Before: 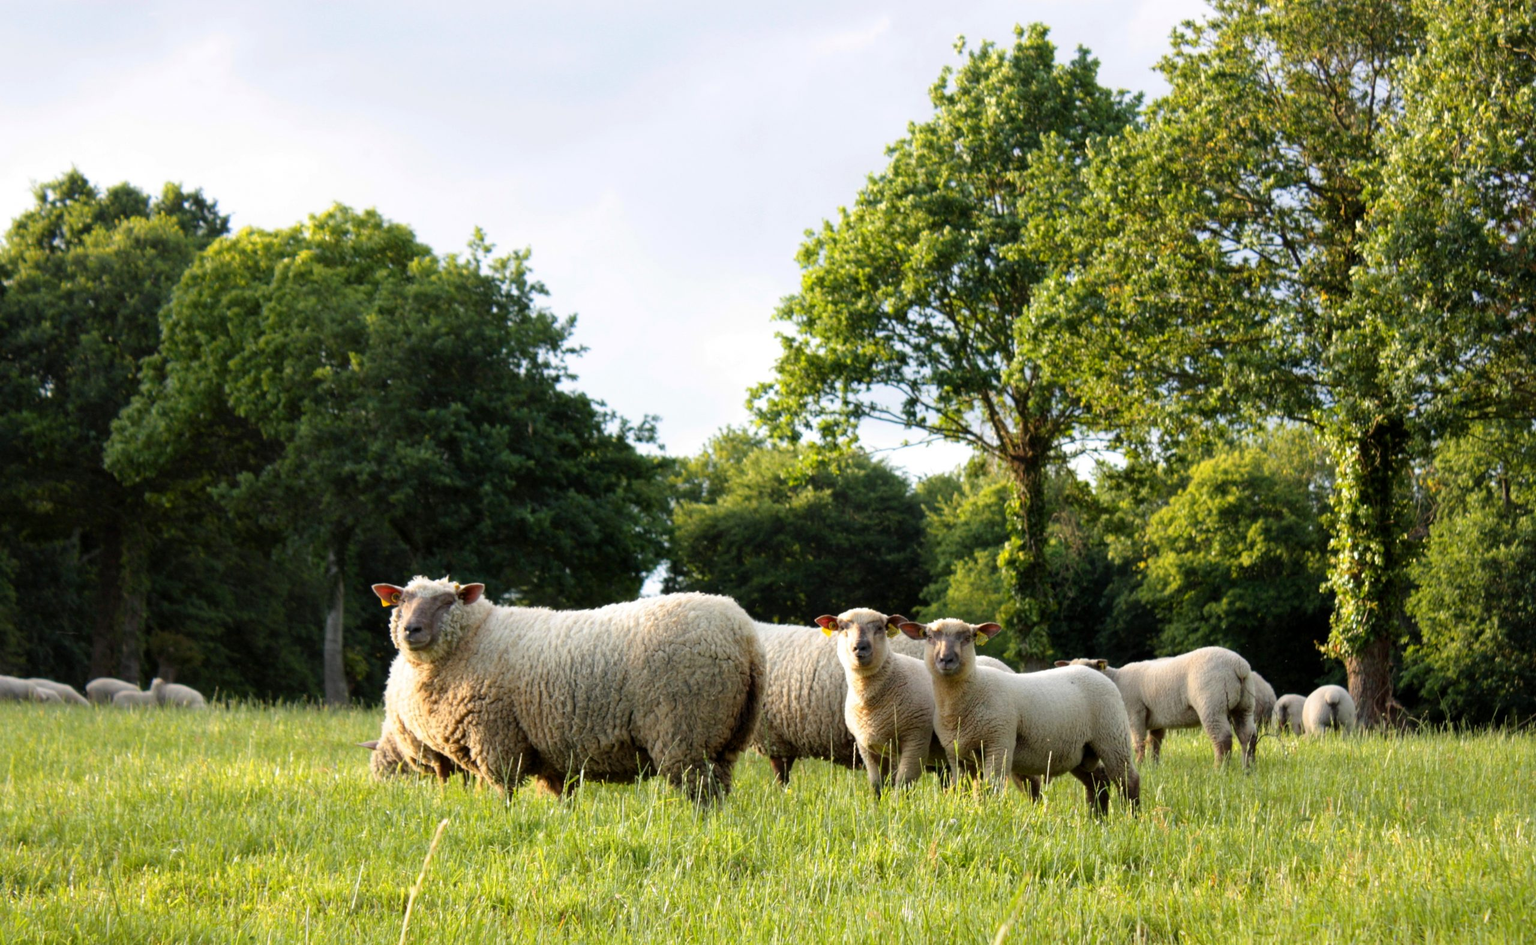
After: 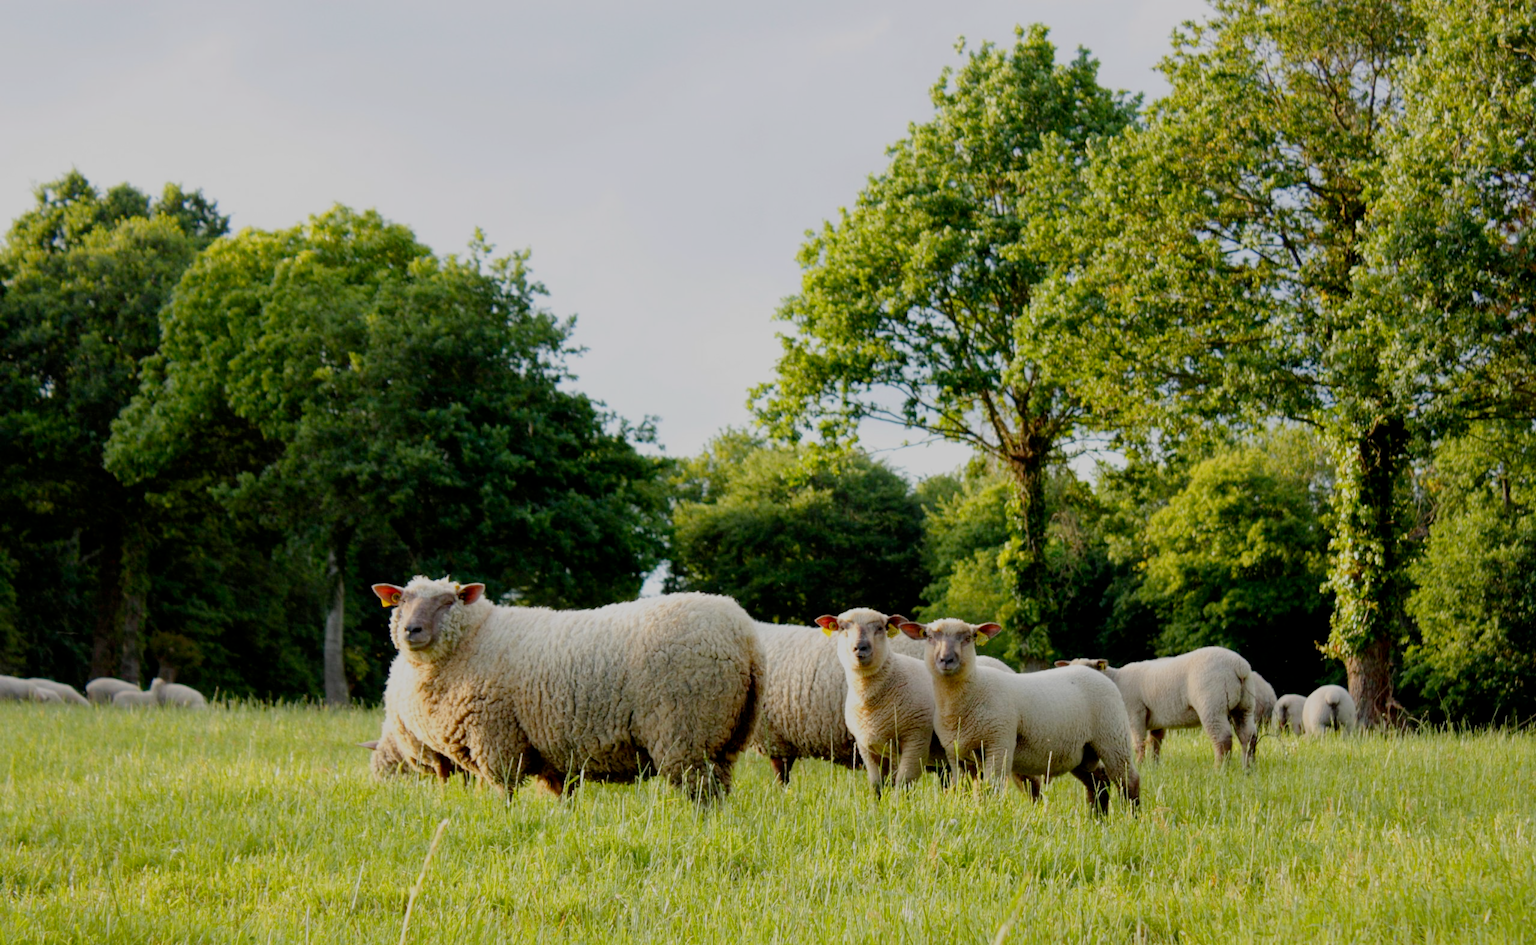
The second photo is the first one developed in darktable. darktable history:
filmic rgb: black relative exposure -8.86 EV, white relative exposure 4.98 EV, threshold 3.06 EV, target black luminance 0%, hardness 3.78, latitude 66.58%, contrast 0.817, highlights saturation mix 11.41%, shadows ↔ highlights balance 20.03%, preserve chrominance no, color science v4 (2020), contrast in shadows soft, enable highlight reconstruction true
